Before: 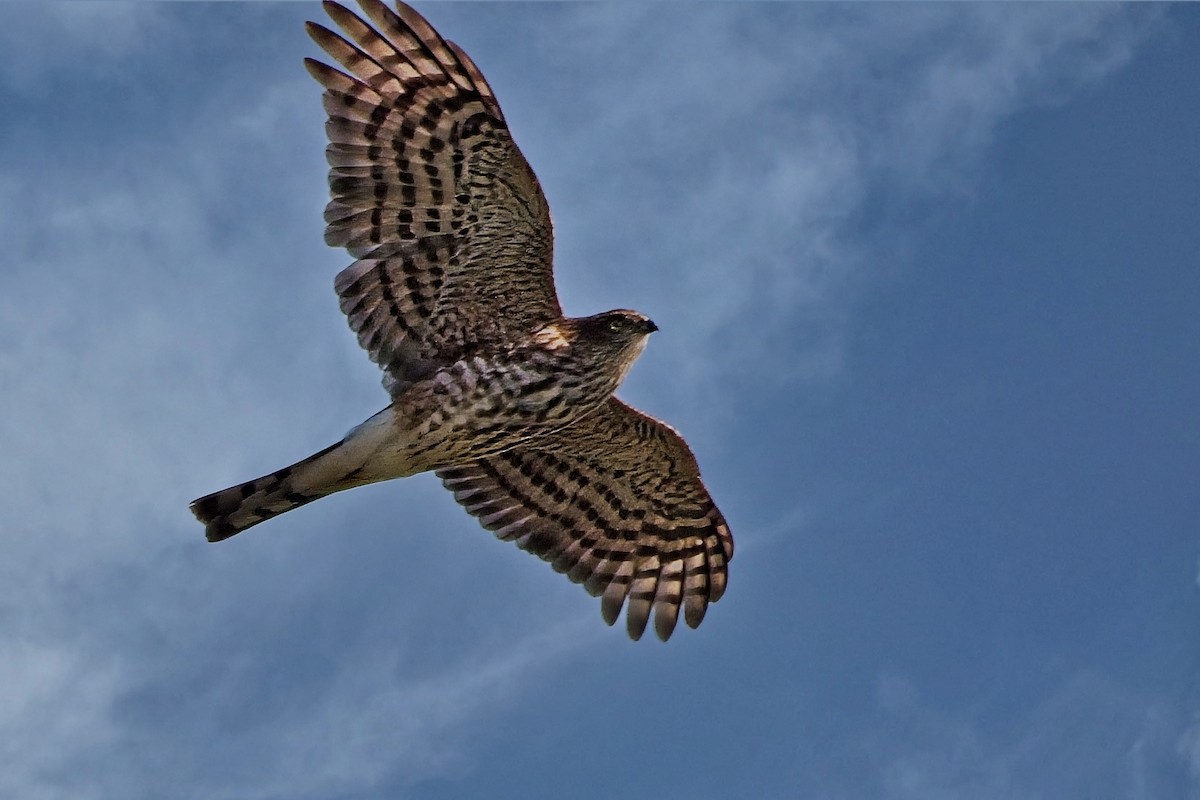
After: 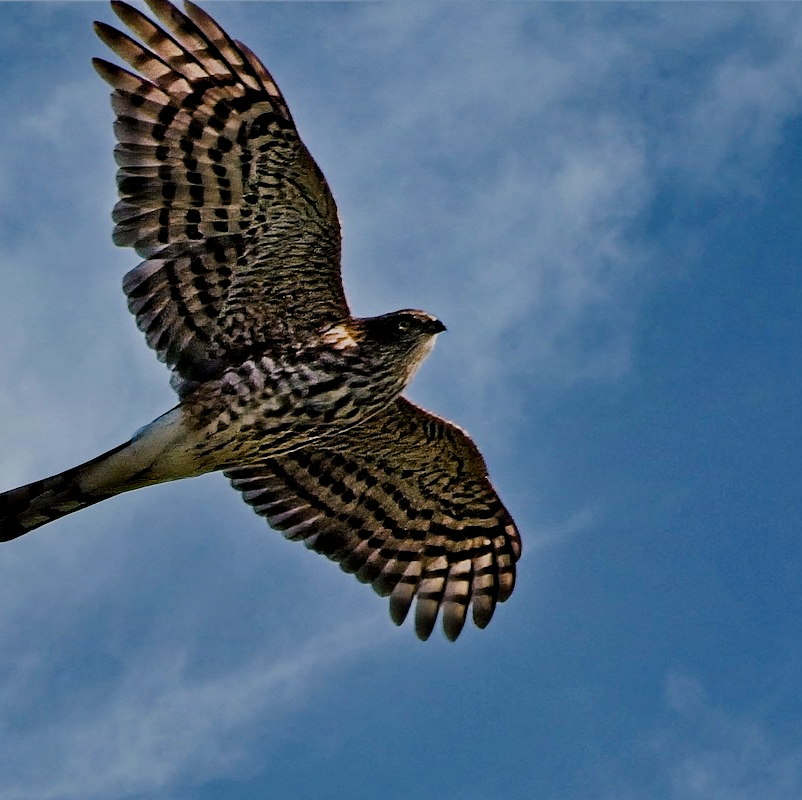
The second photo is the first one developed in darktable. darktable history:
crop and rotate: left 17.732%, right 15.423%
color balance rgb: shadows lift › chroma 2.79%, shadows lift › hue 190.66°, power › hue 171.85°, highlights gain › chroma 2.16%, highlights gain › hue 75.26°, global offset › luminance -0.51%, perceptual saturation grading › highlights -33.8%, perceptual saturation grading › mid-tones 14.98%, perceptual saturation grading › shadows 48.43%, perceptual brilliance grading › highlights 15.68%, perceptual brilliance grading › mid-tones 6.62%, perceptual brilliance grading › shadows -14.98%, global vibrance 11.32%, contrast 5.05%
filmic rgb: black relative exposure -7.65 EV, white relative exposure 4.56 EV, hardness 3.61
